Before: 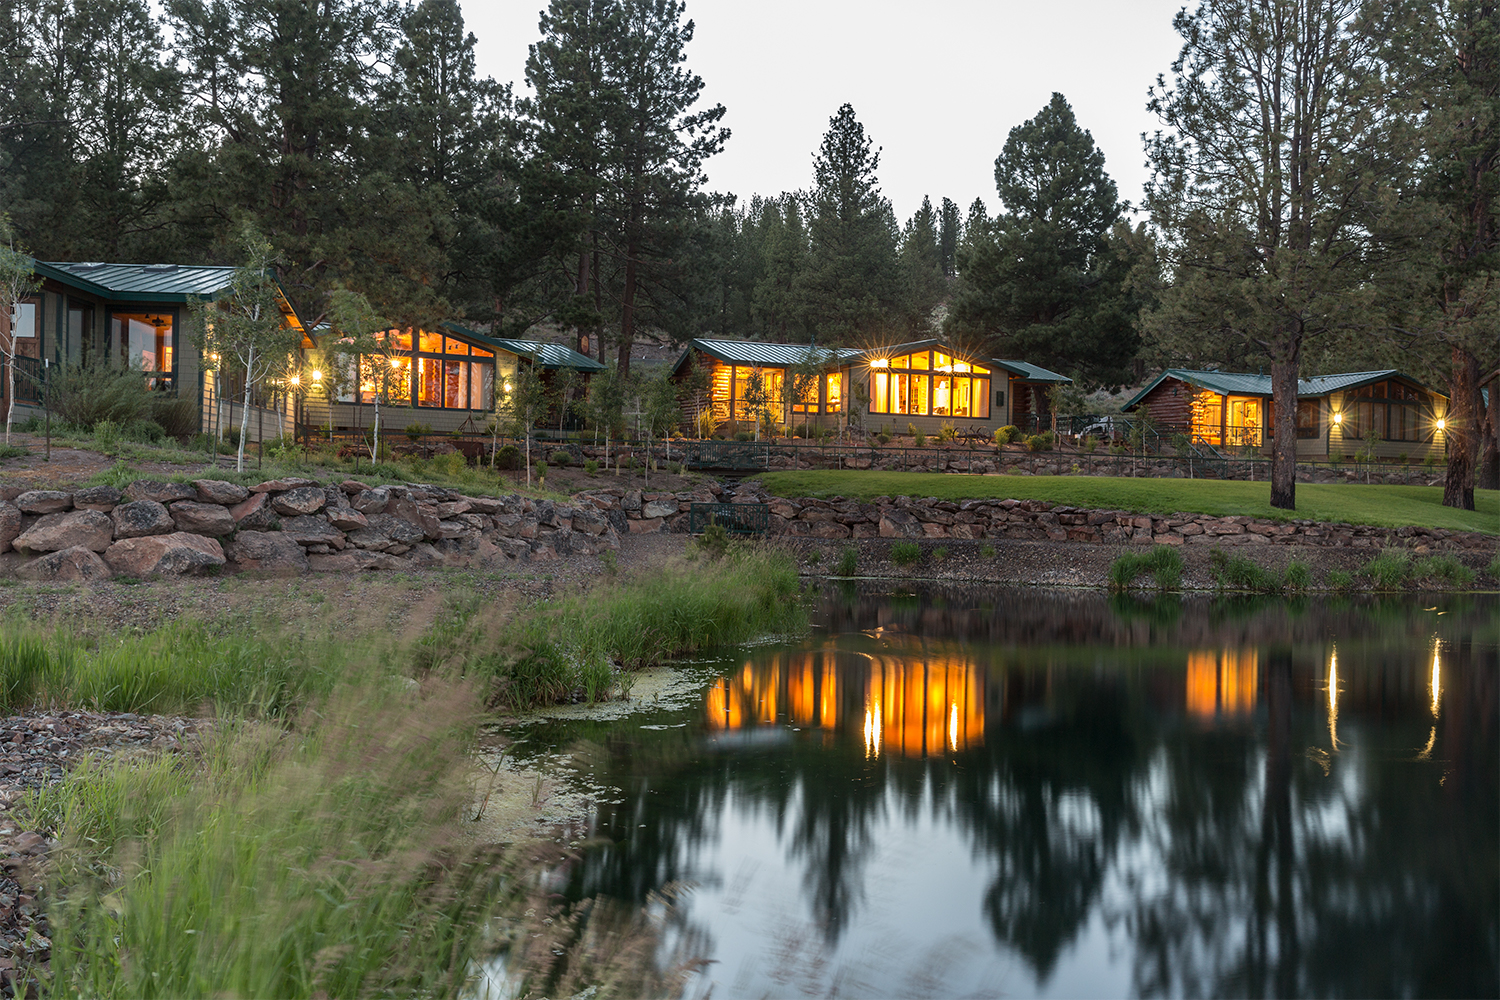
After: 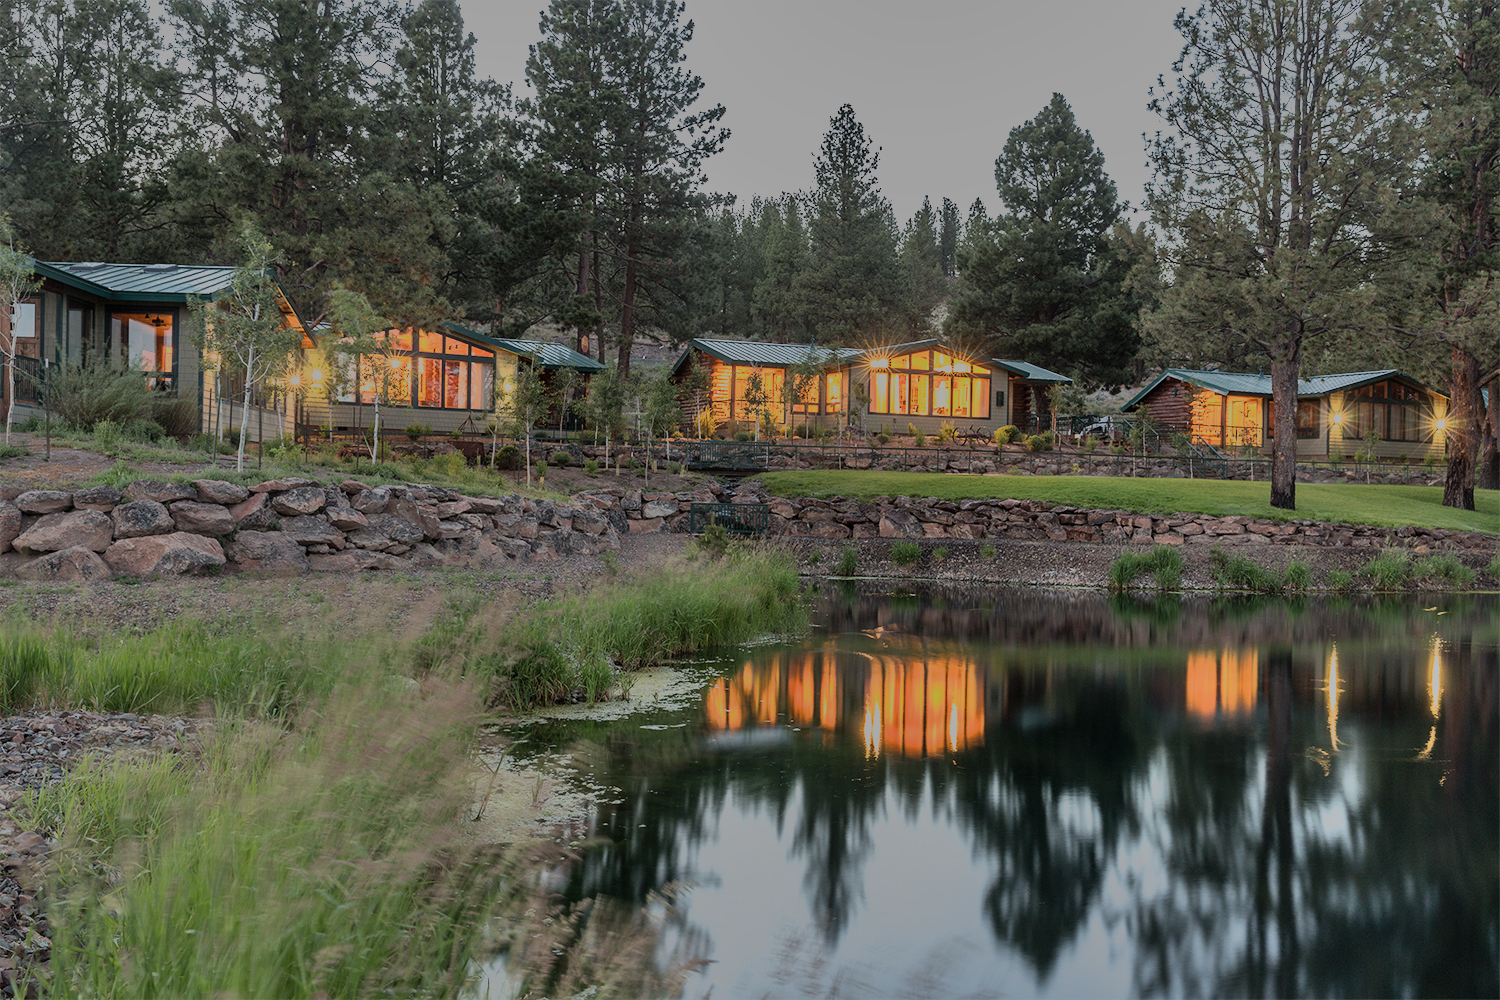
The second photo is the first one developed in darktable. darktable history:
shadows and highlights: low approximation 0.01, soften with gaussian
filmic rgb: black relative exposure -12.9 EV, white relative exposure 4.06 EV, threshold 2.96 EV, target white luminance 85.086%, hardness 6.31, latitude 41.39%, contrast 0.856, shadows ↔ highlights balance 7.95%, enable highlight reconstruction true
